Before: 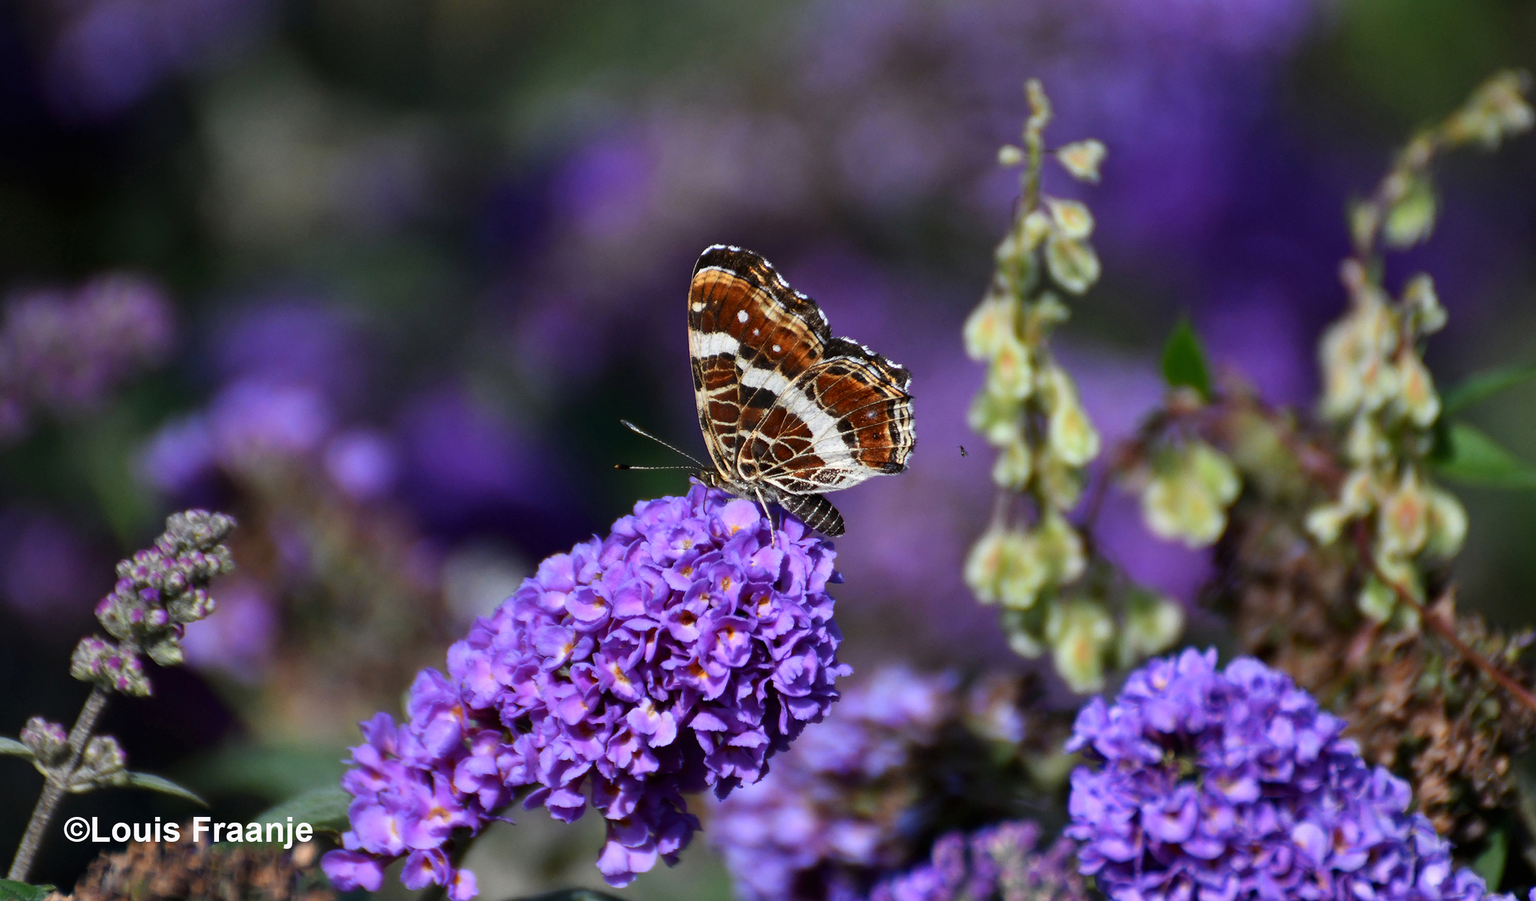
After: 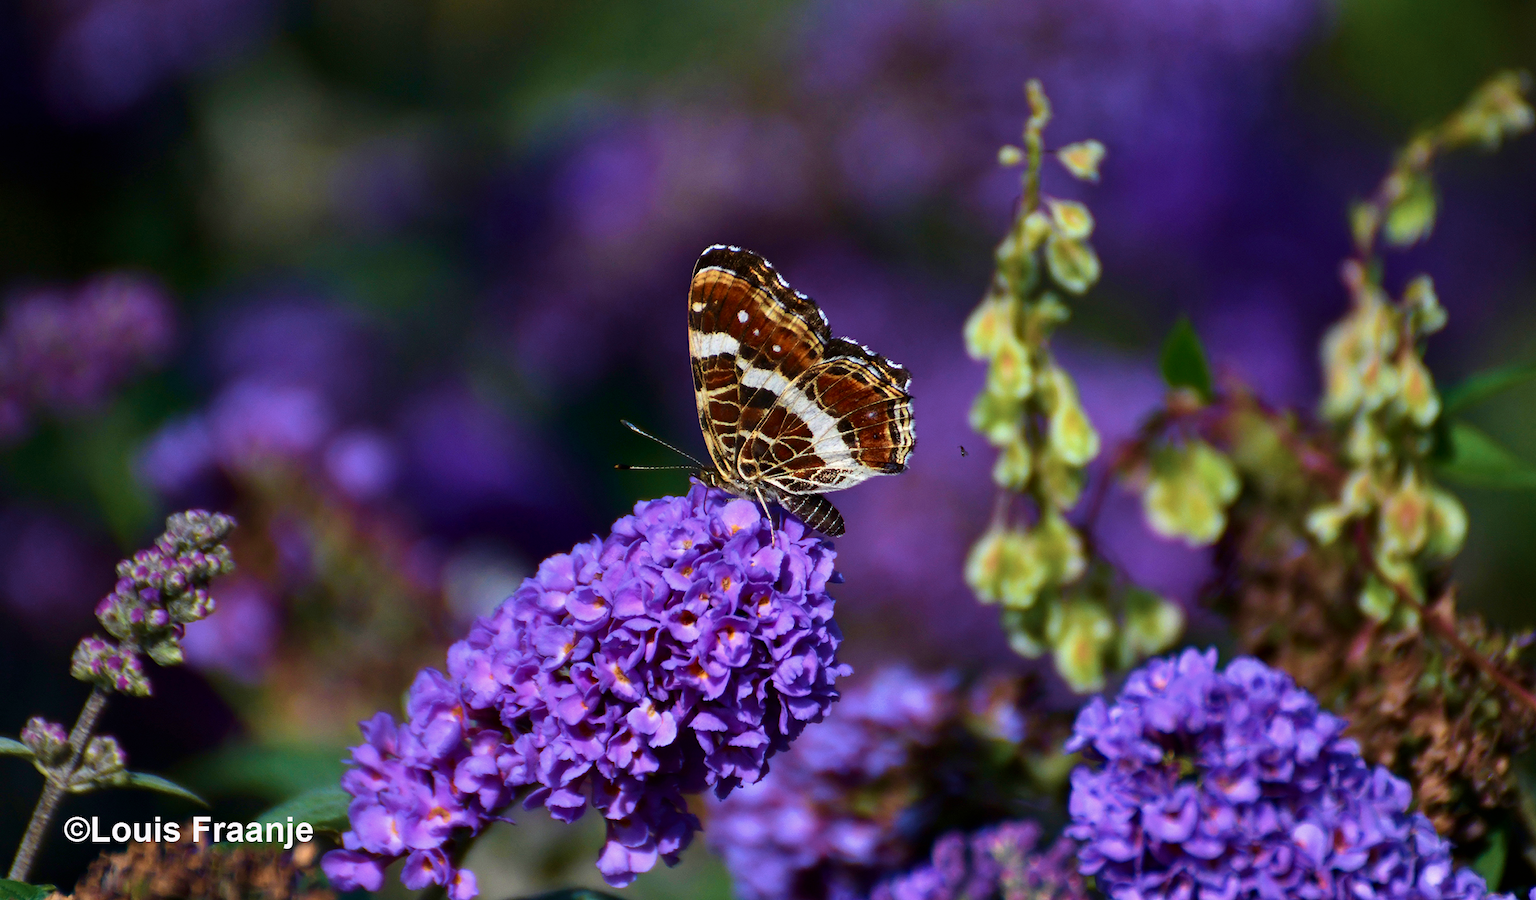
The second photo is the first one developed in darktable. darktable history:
velvia: strength 75%
contrast brightness saturation: brightness -0.088
